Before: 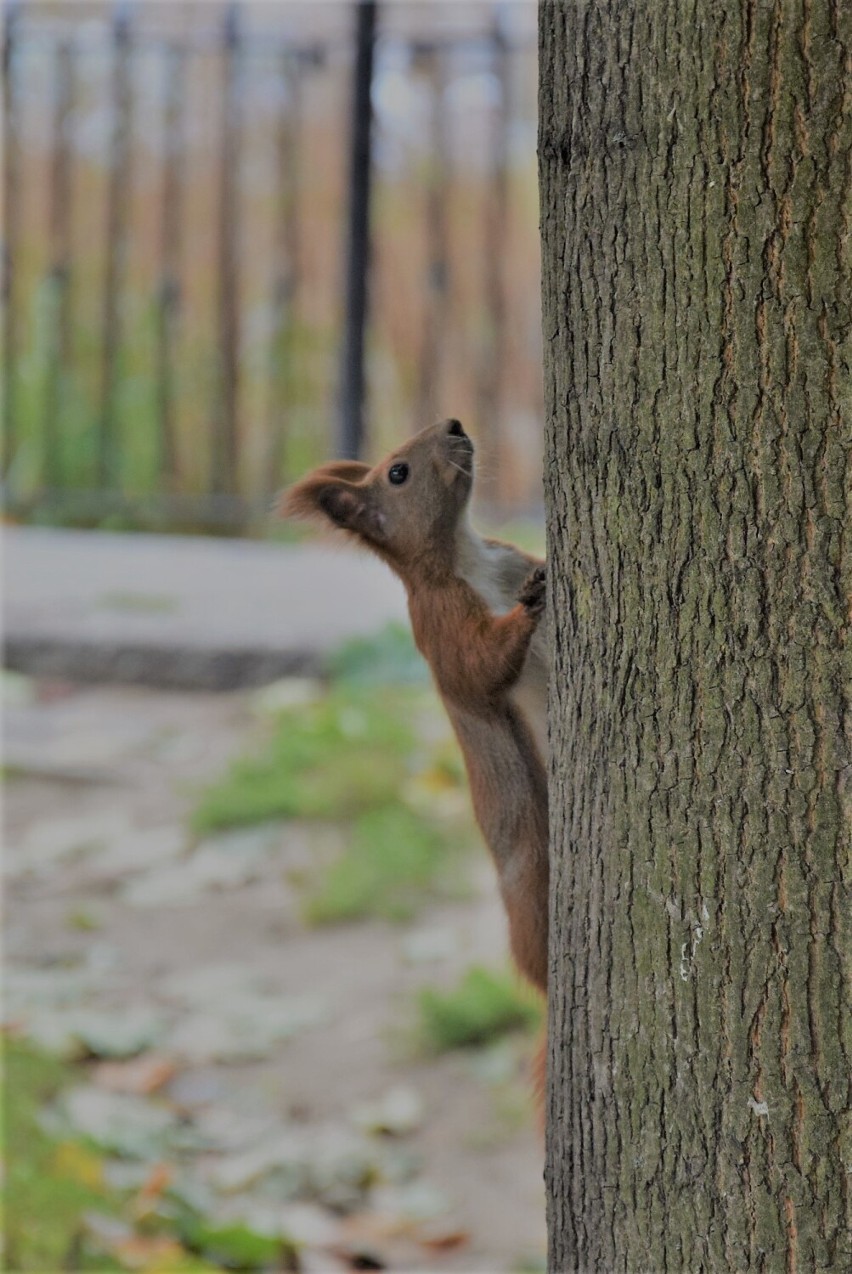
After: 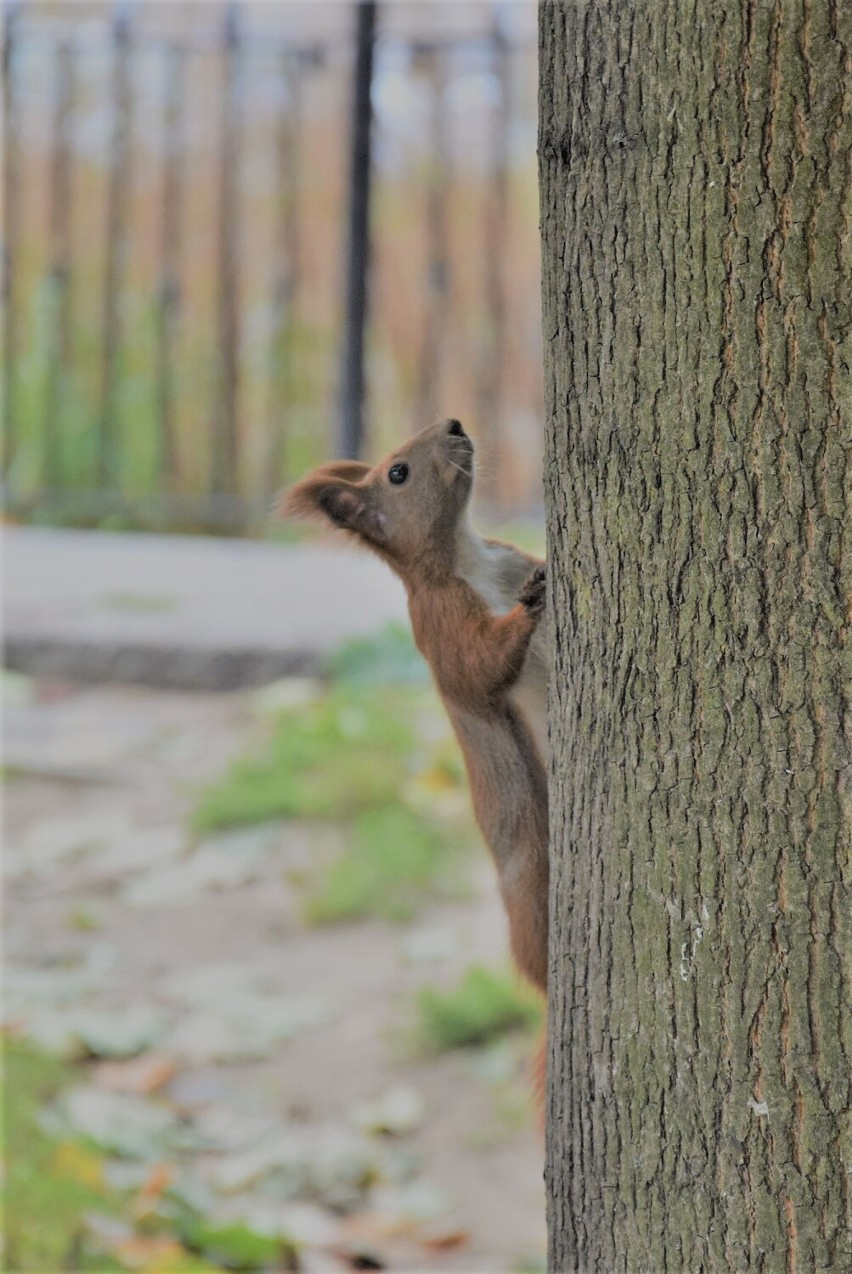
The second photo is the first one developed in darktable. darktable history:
contrast brightness saturation: brightness 0.119
